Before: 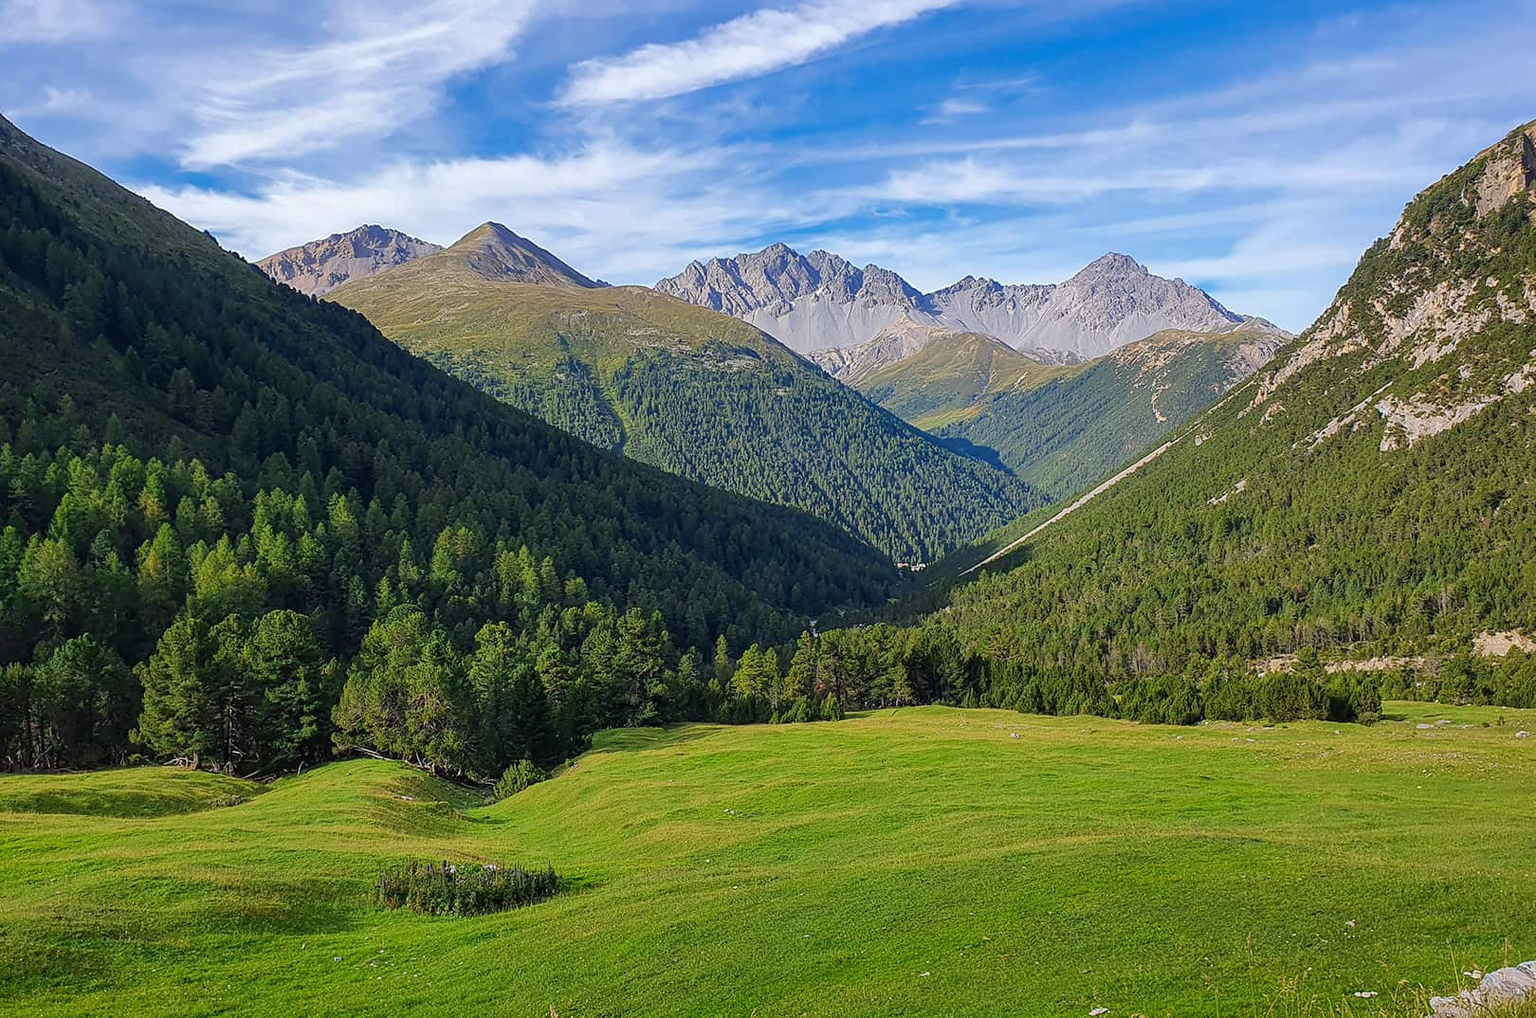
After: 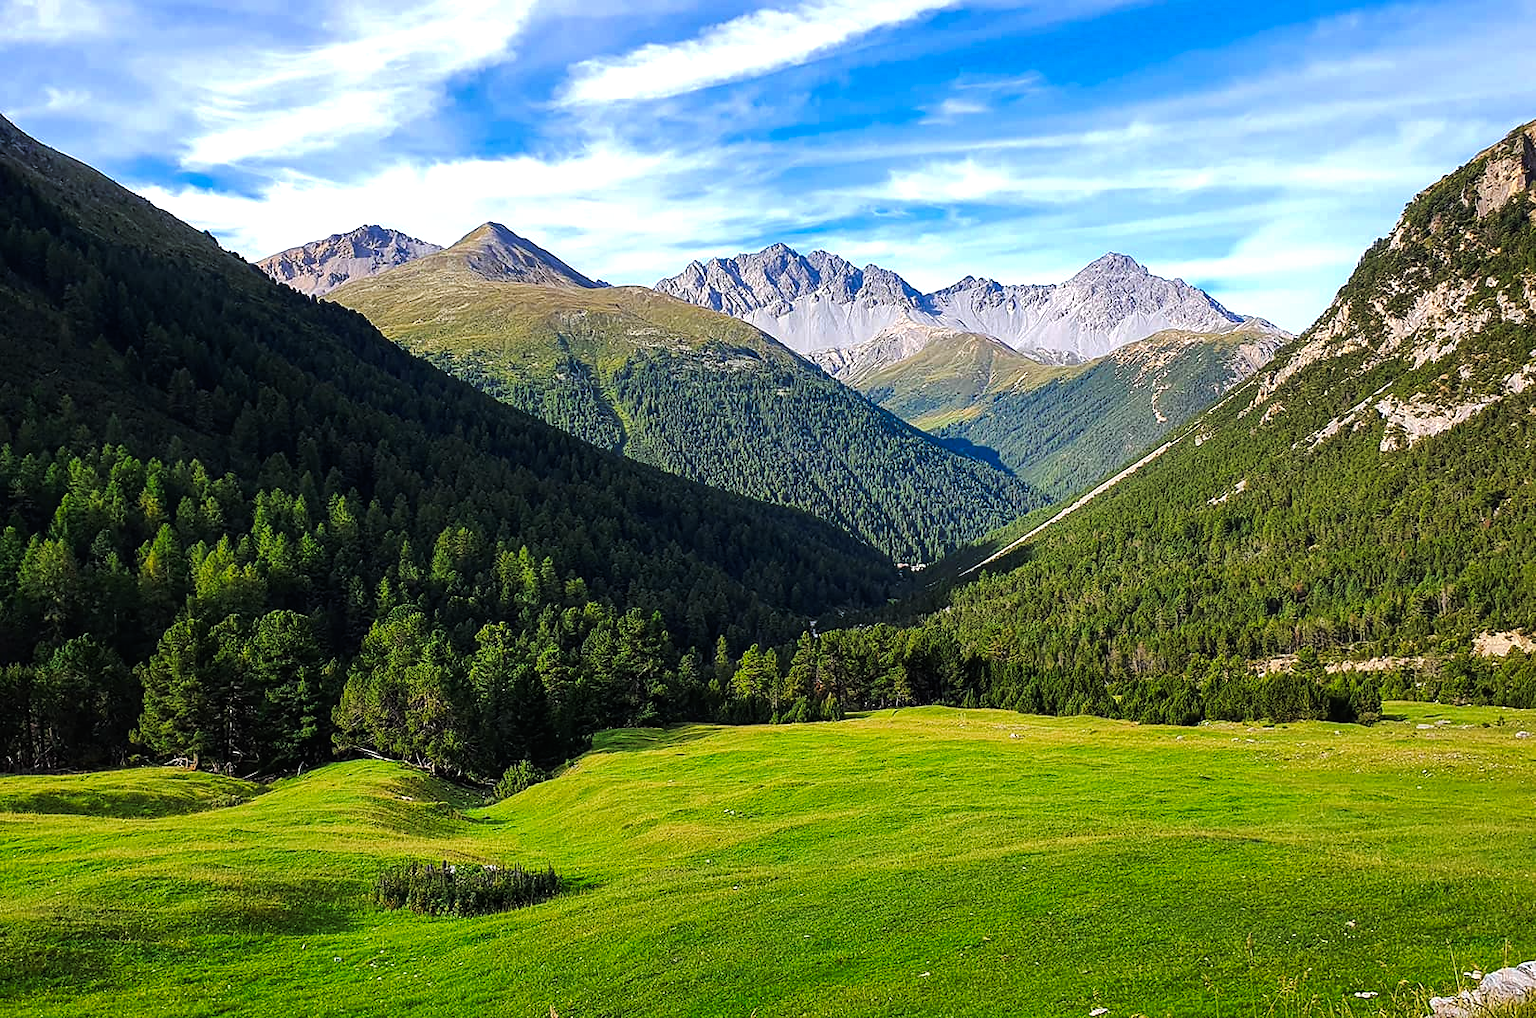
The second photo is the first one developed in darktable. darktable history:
tone equalizer: -8 EV -0.436 EV, -7 EV -0.399 EV, -6 EV -0.337 EV, -5 EV -0.214 EV, -3 EV 0.196 EV, -2 EV 0.348 EV, -1 EV 0.375 EV, +0 EV 0.413 EV
color balance rgb: perceptual saturation grading › global saturation 0.648%, contrast 14.396%
tone curve: curves: ch0 [(0, 0) (0.003, 0.006) (0.011, 0.01) (0.025, 0.017) (0.044, 0.029) (0.069, 0.043) (0.1, 0.064) (0.136, 0.091) (0.177, 0.128) (0.224, 0.162) (0.277, 0.206) (0.335, 0.258) (0.399, 0.324) (0.468, 0.404) (0.543, 0.499) (0.623, 0.595) (0.709, 0.693) (0.801, 0.786) (0.898, 0.883) (1, 1)], preserve colors none
